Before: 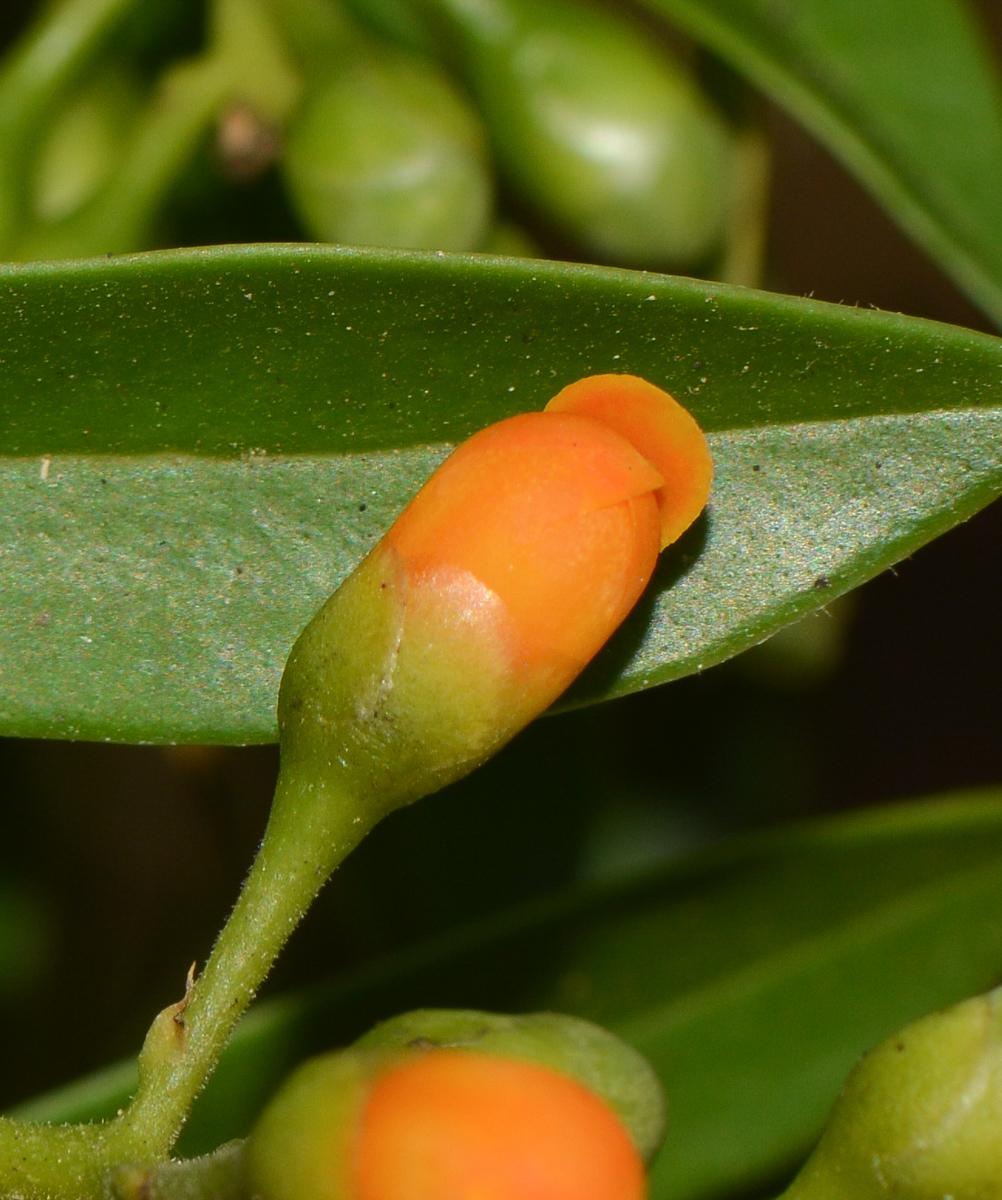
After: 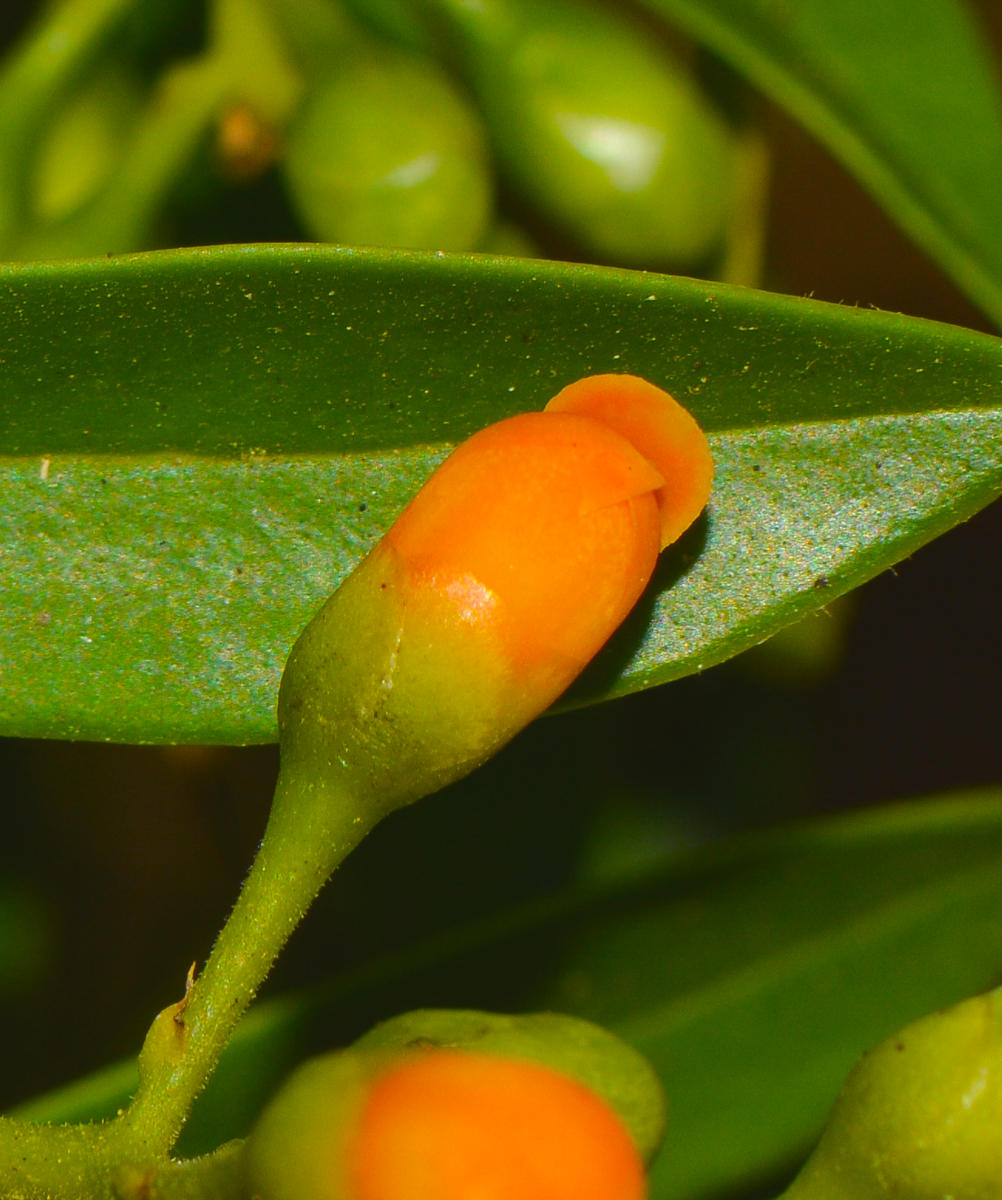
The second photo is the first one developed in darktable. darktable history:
color balance rgb: global offset › luminance 0.489%, linear chroma grading › global chroma 15.051%, perceptual saturation grading › global saturation 30.748%, global vibrance 20%
exposure: compensate exposure bias true, compensate highlight preservation false
